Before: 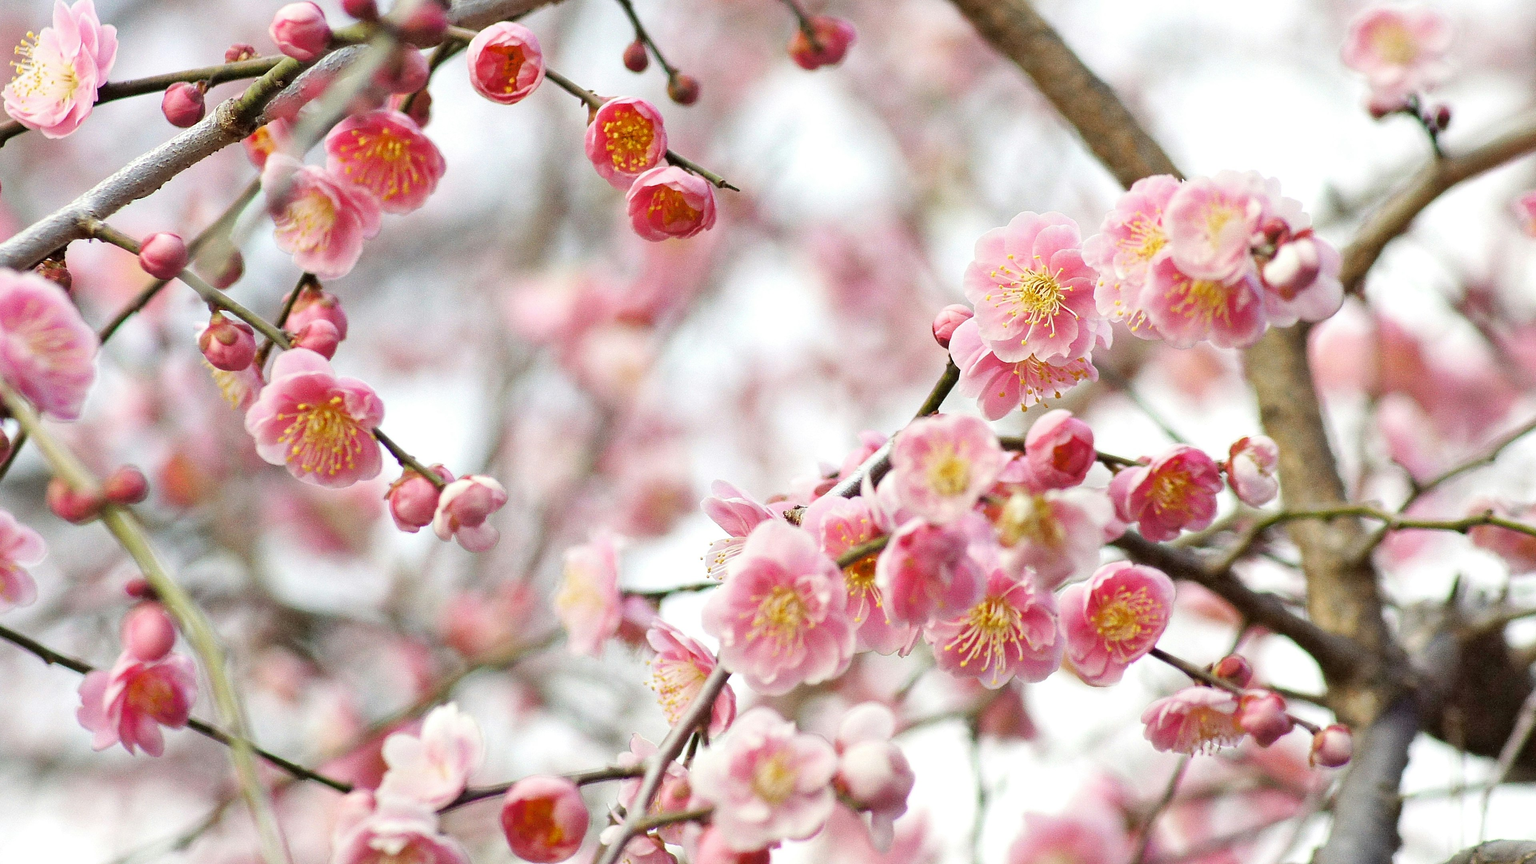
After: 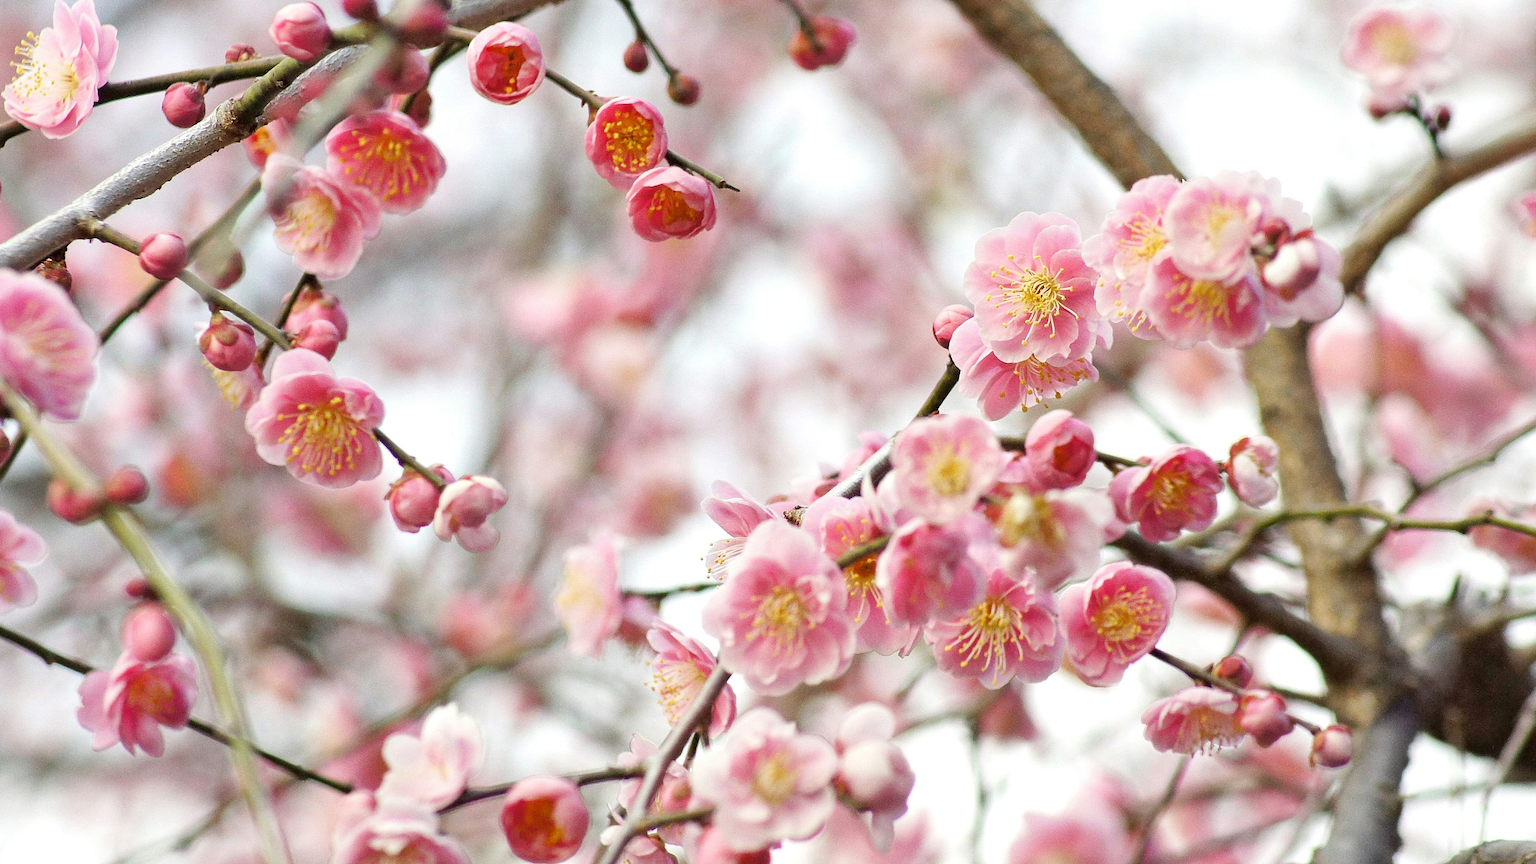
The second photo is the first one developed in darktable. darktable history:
exposure: compensate highlight preservation false
white balance: emerald 1
